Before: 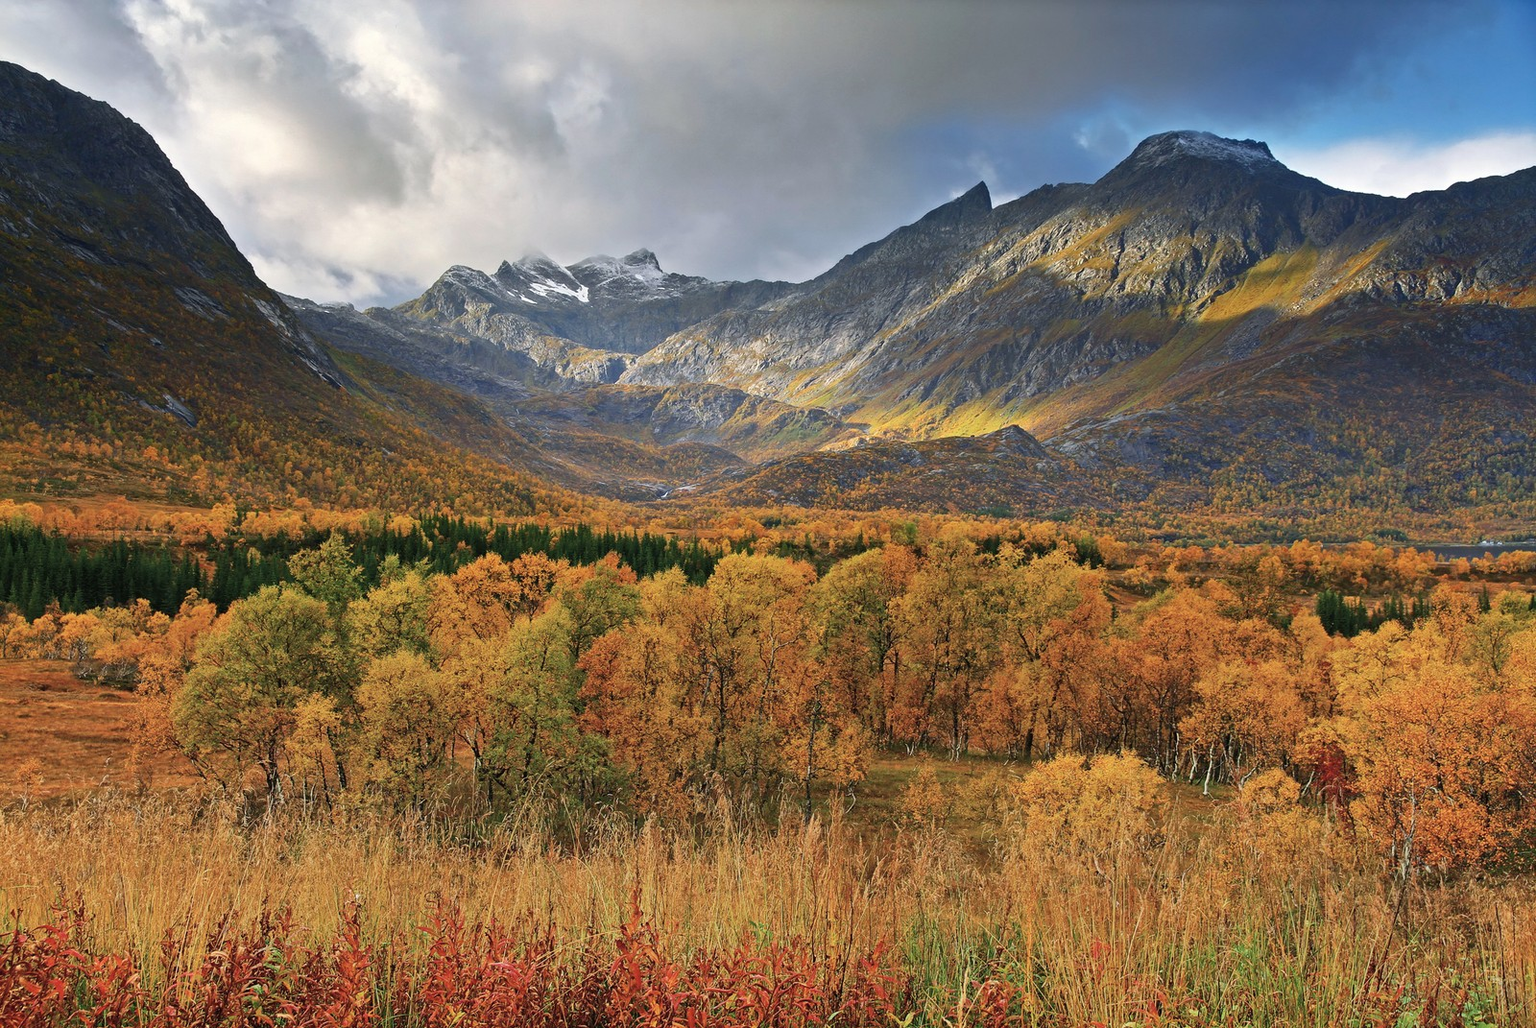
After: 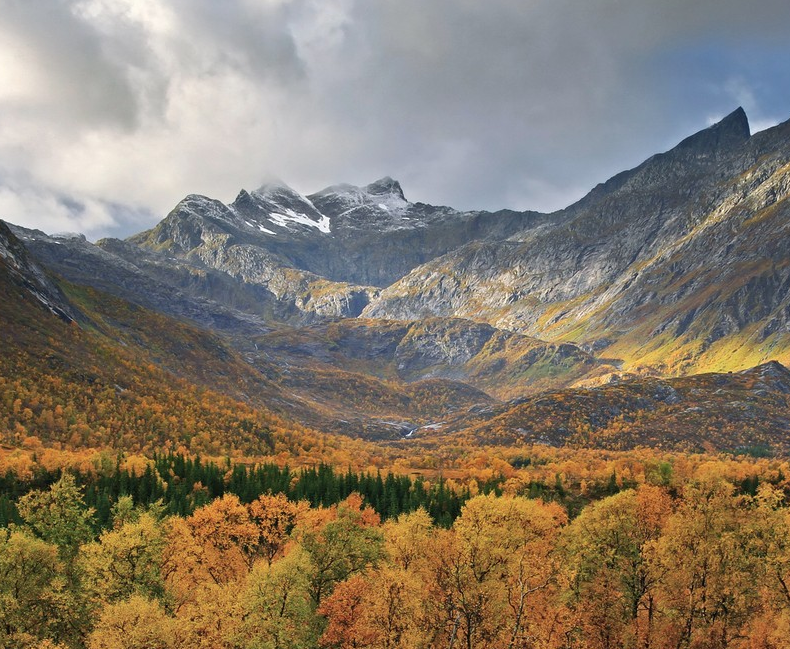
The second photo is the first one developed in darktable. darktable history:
crop: left 17.721%, top 7.716%, right 32.867%, bottom 31.637%
